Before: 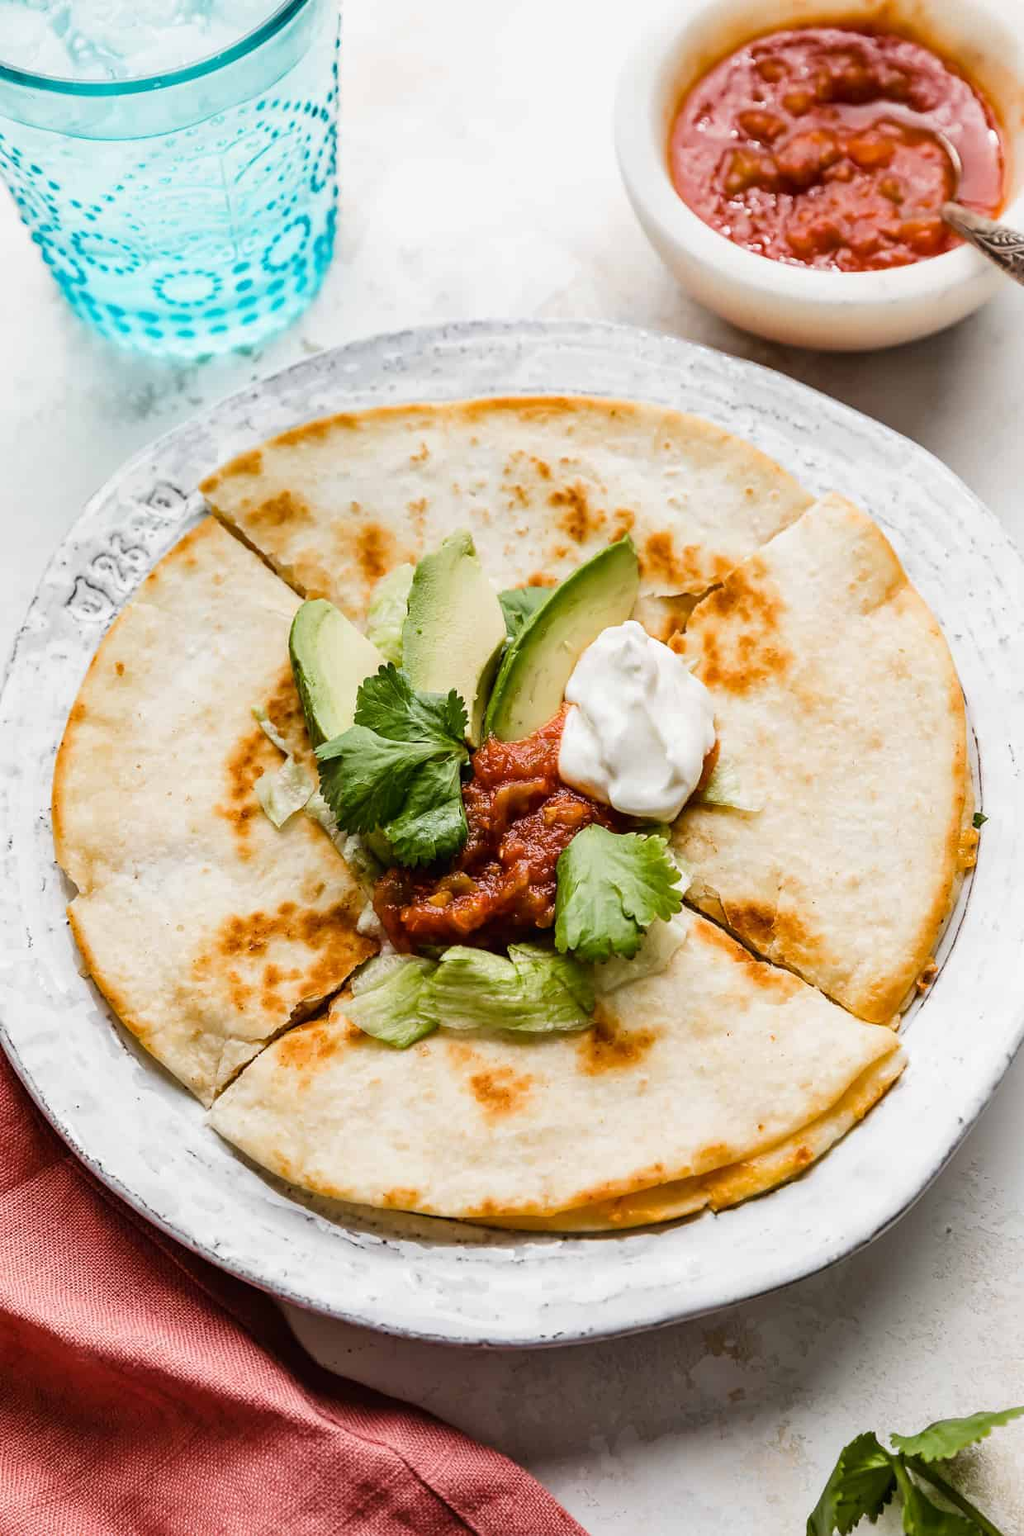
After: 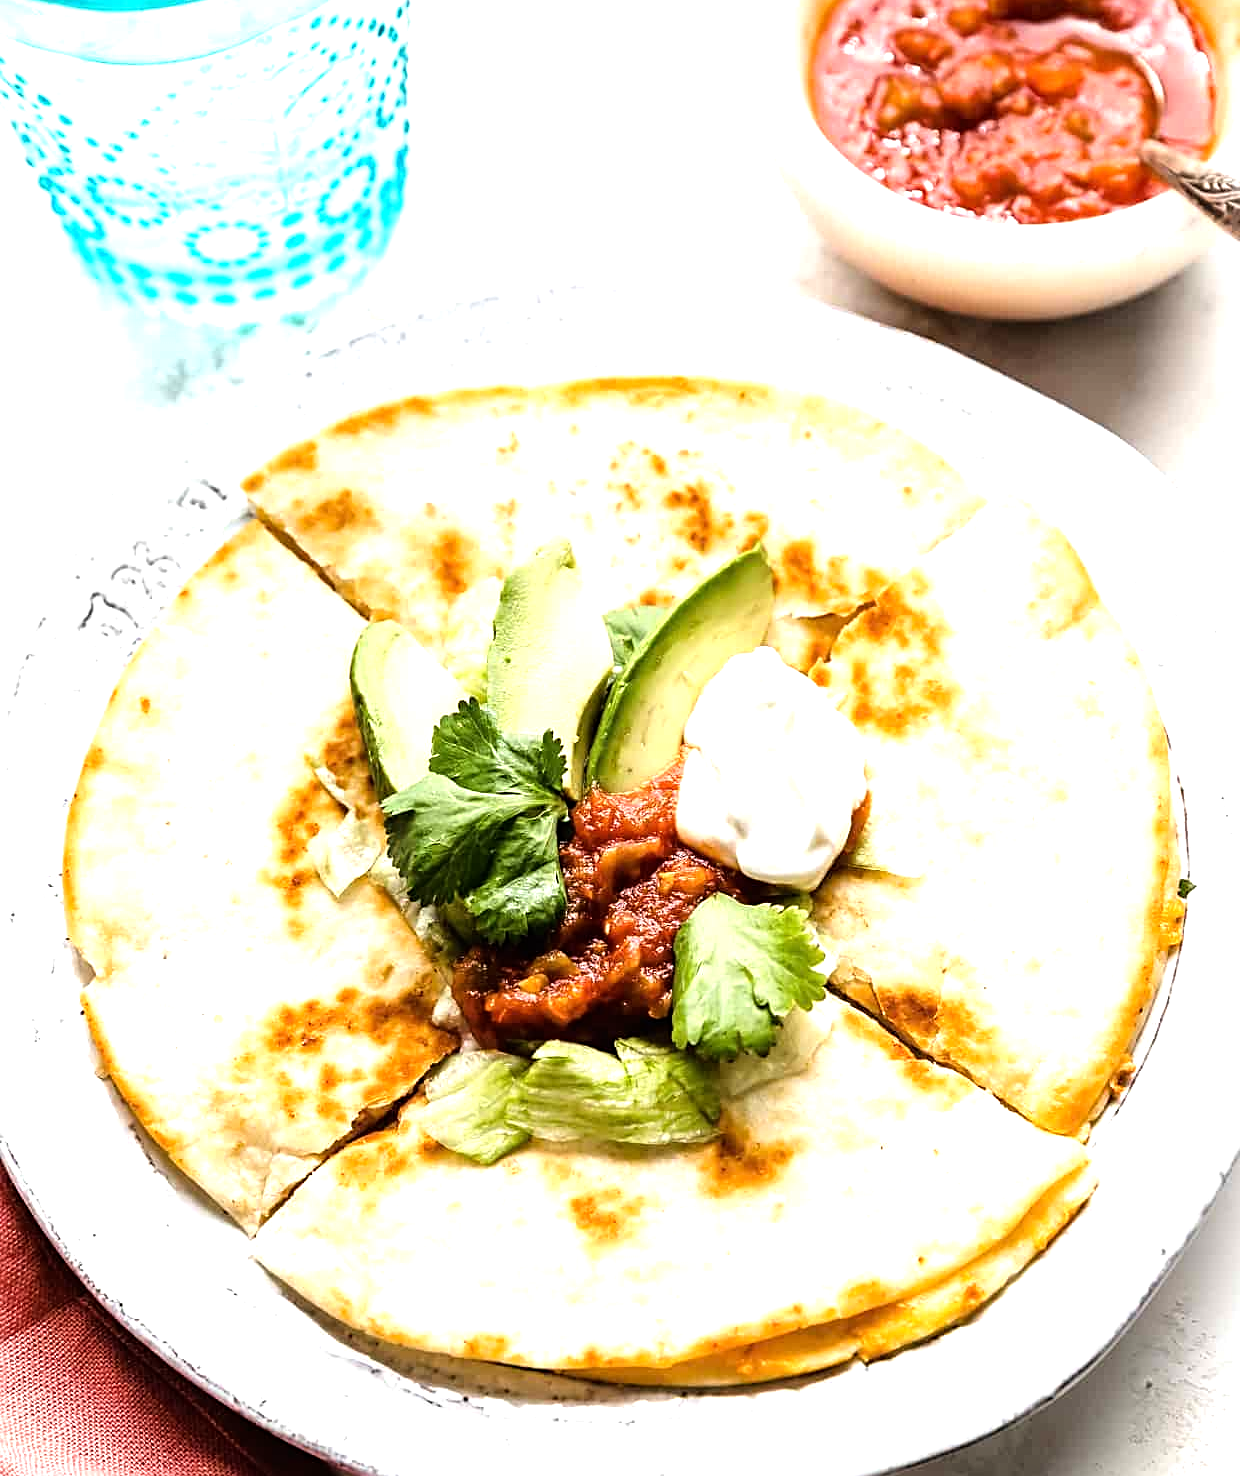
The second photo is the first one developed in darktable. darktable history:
crop and rotate: top 5.659%, bottom 14.952%
sharpen: radius 2.487, amount 0.339
tone equalizer: -8 EV -1.06 EV, -7 EV -0.99 EV, -6 EV -0.831 EV, -5 EV -0.552 EV, -3 EV 0.574 EV, -2 EV 0.854 EV, -1 EV 0.986 EV, +0 EV 1.05 EV, mask exposure compensation -0.514 EV
